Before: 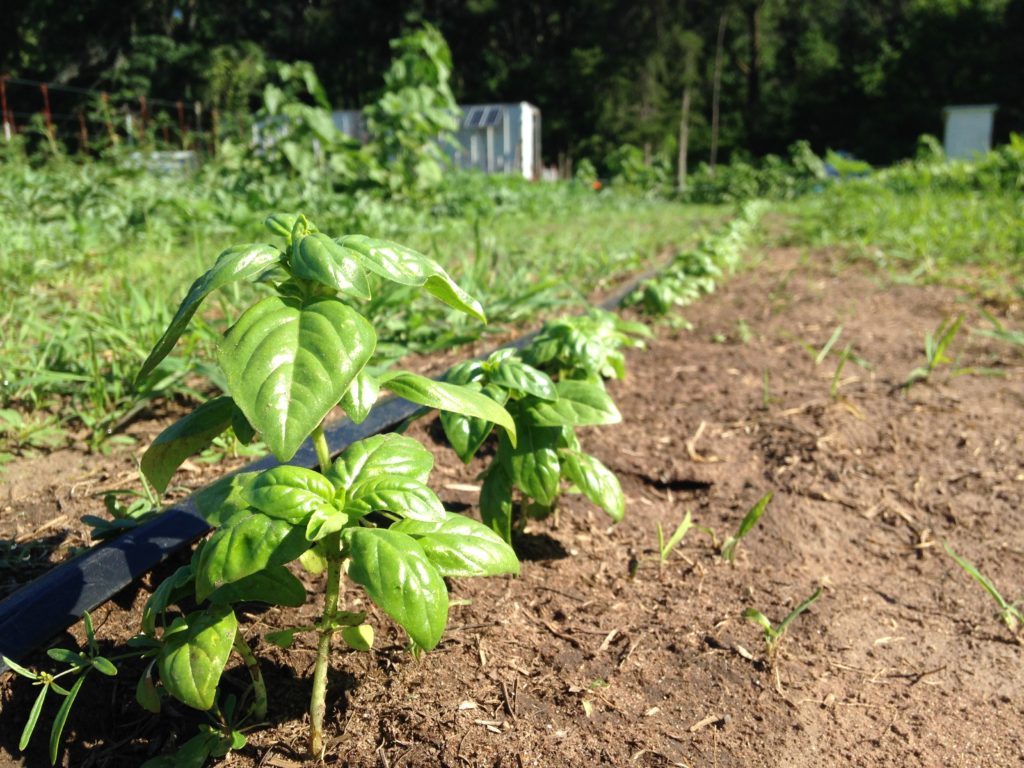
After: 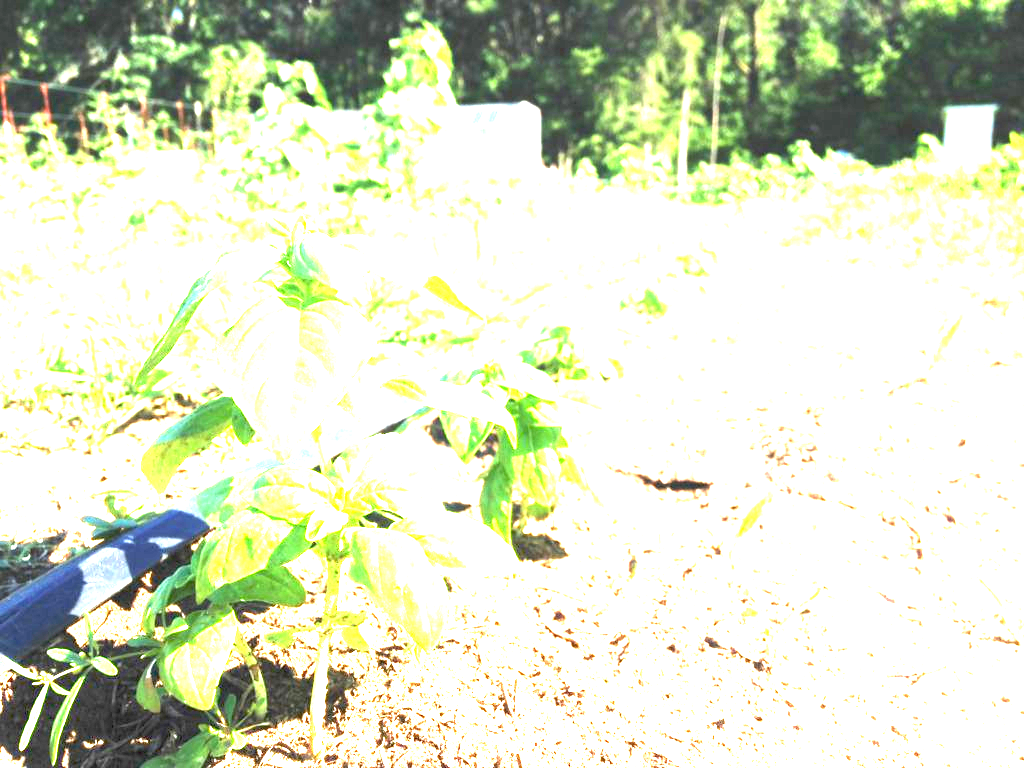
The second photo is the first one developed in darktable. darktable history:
exposure: black level correction 0, exposure 4.083 EV, compensate highlight preservation false
